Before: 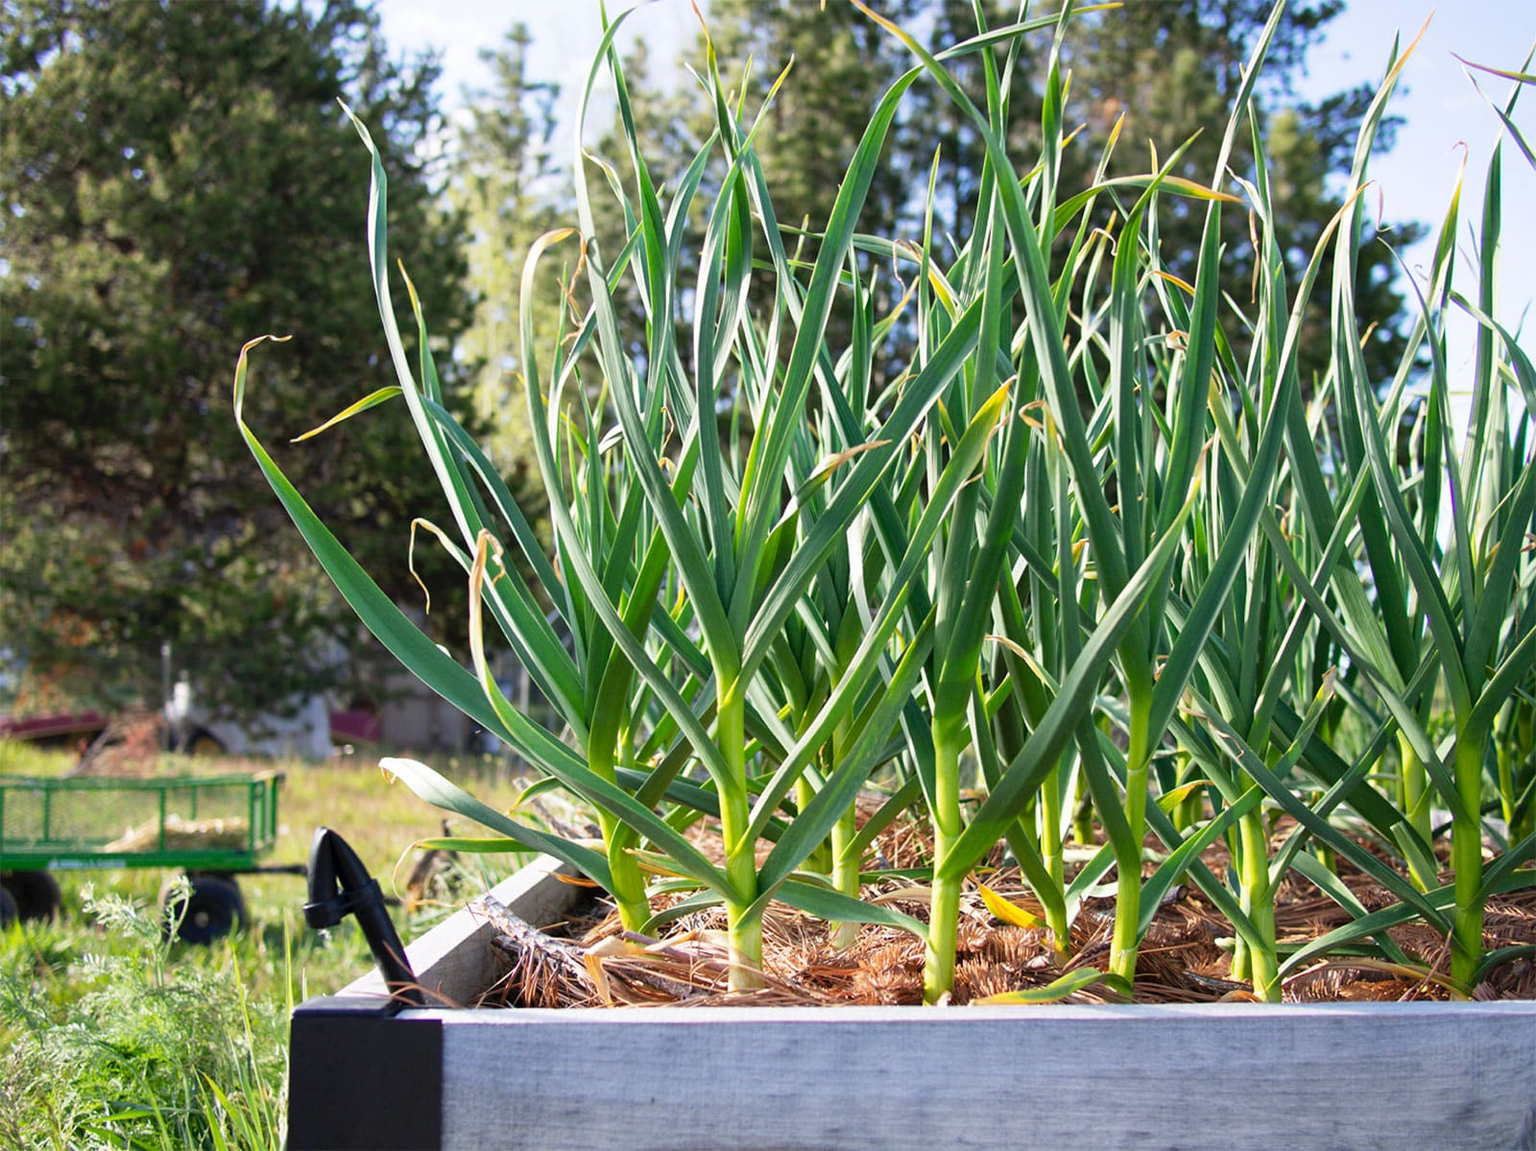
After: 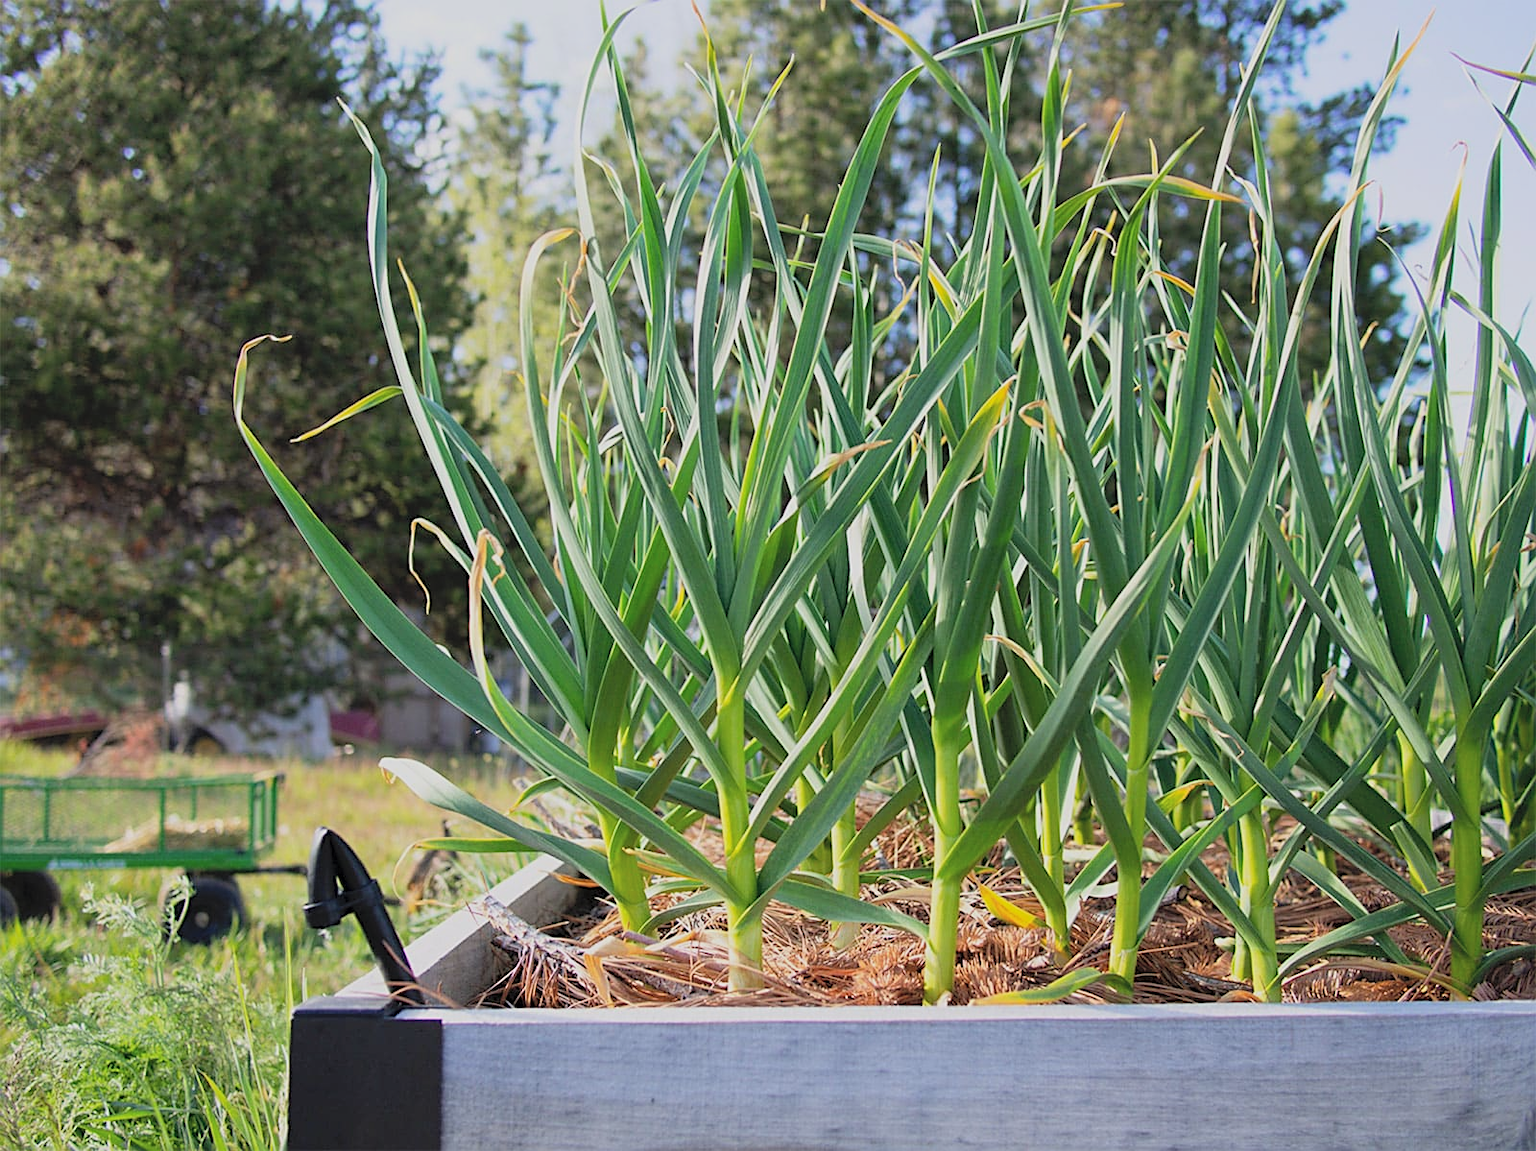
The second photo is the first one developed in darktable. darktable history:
exposure: exposure -0.915 EV, compensate exposure bias true, compensate highlight preservation false
contrast brightness saturation: contrast 0.101, brightness 0.295, saturation 0.137
sharpen: on, module defaults
